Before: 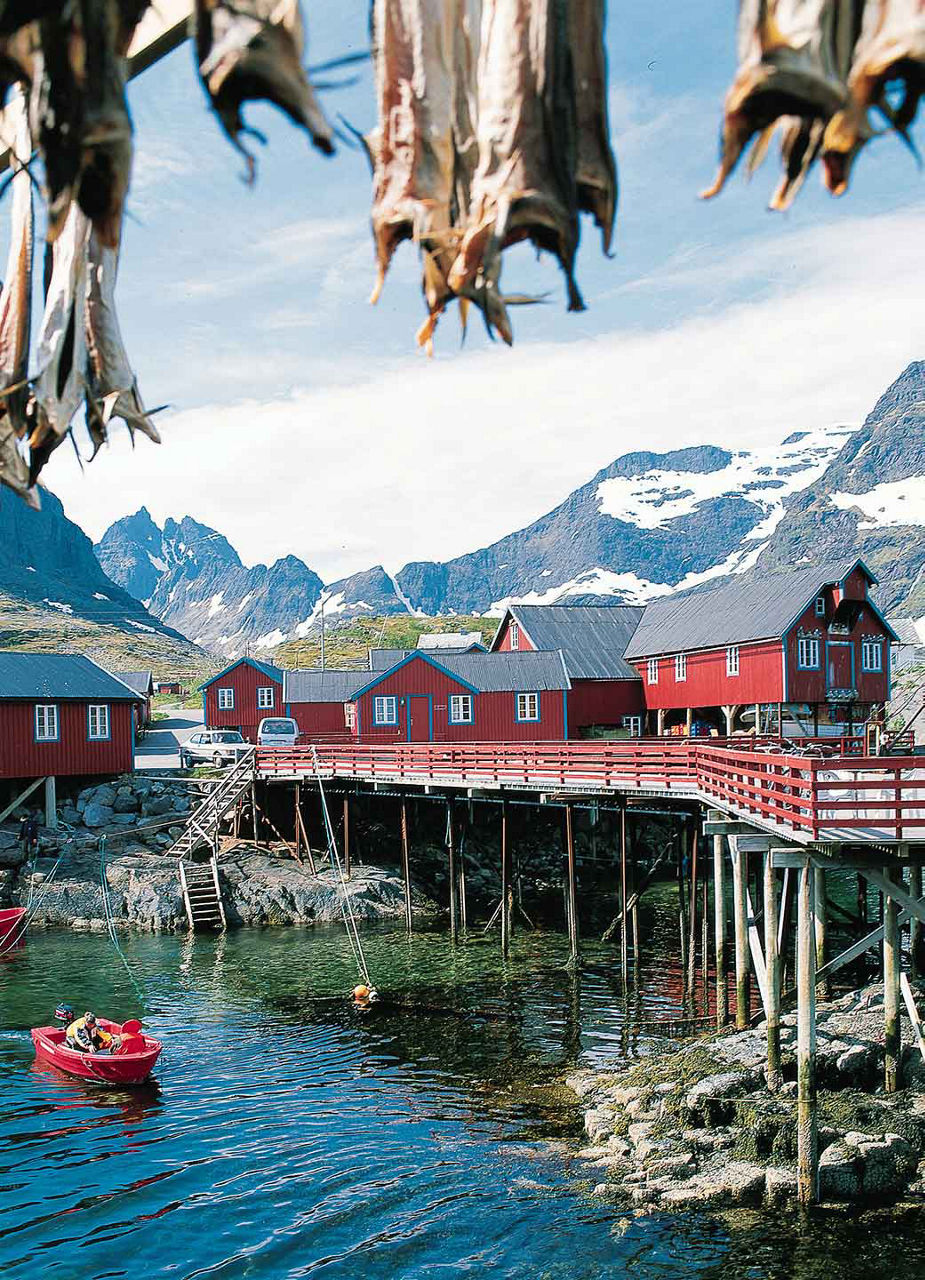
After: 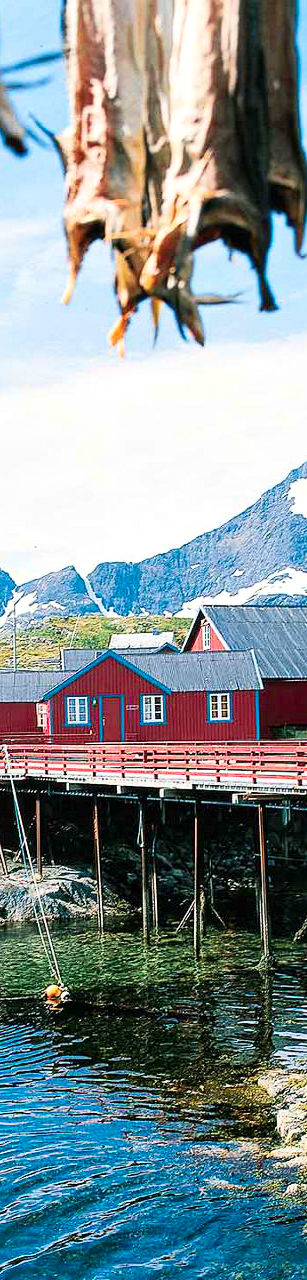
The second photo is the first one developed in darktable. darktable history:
local contrast: mode bilateral grid, contrast 20, coarseness 50, detail 132%, midtone range 0.2
contrast brightness saturation: contrast 0.23, brightness 0.1, saturation 0.29
crop: left 33.36%, right 33.36%
